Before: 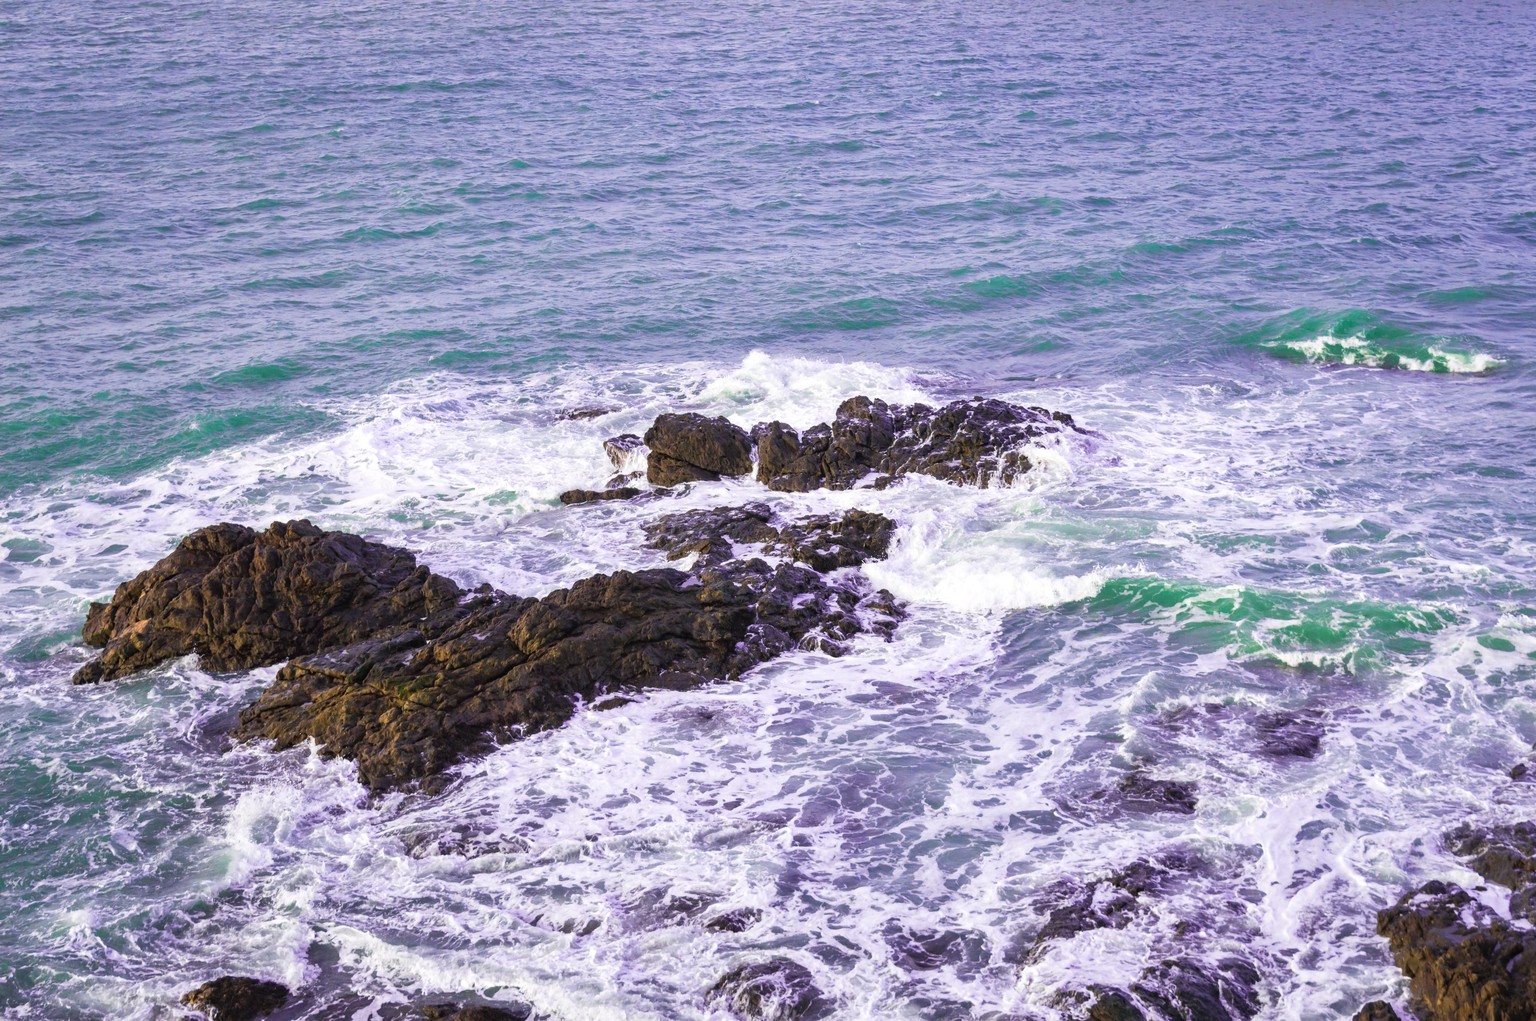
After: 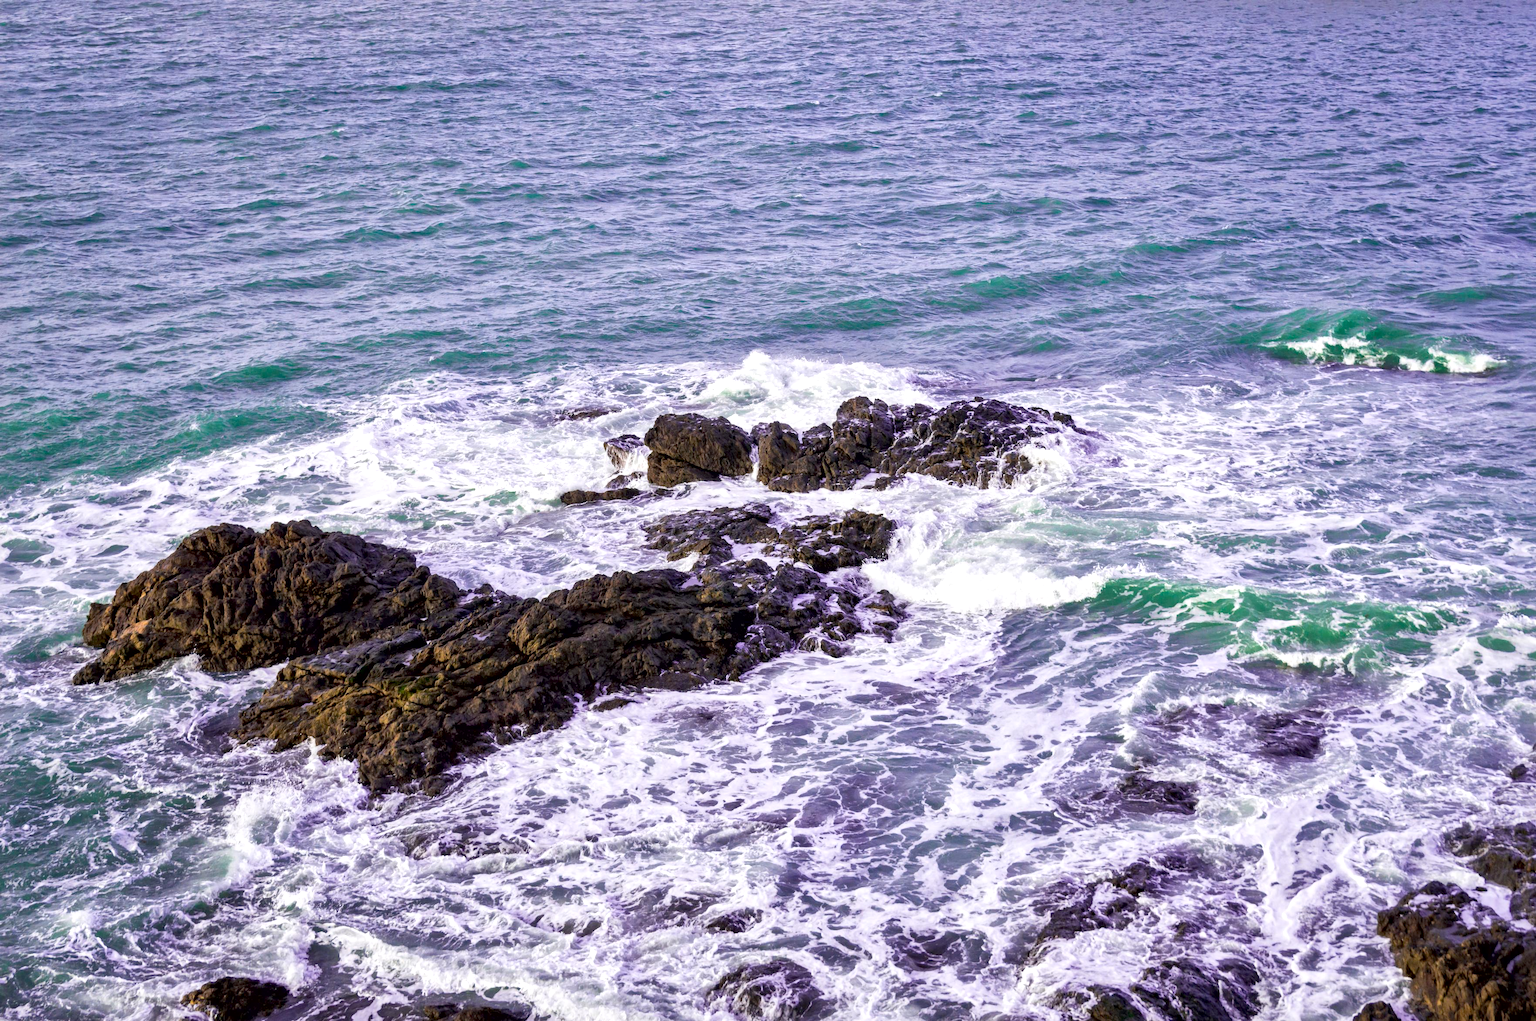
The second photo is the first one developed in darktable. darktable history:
local contrast: mode bilateral grid, contrast 19, coarseness 49, detail 157%, midtone range 0.2
exposure: black level correction 0.009, exposure 0.015 EV, compensate highlight preservation false
